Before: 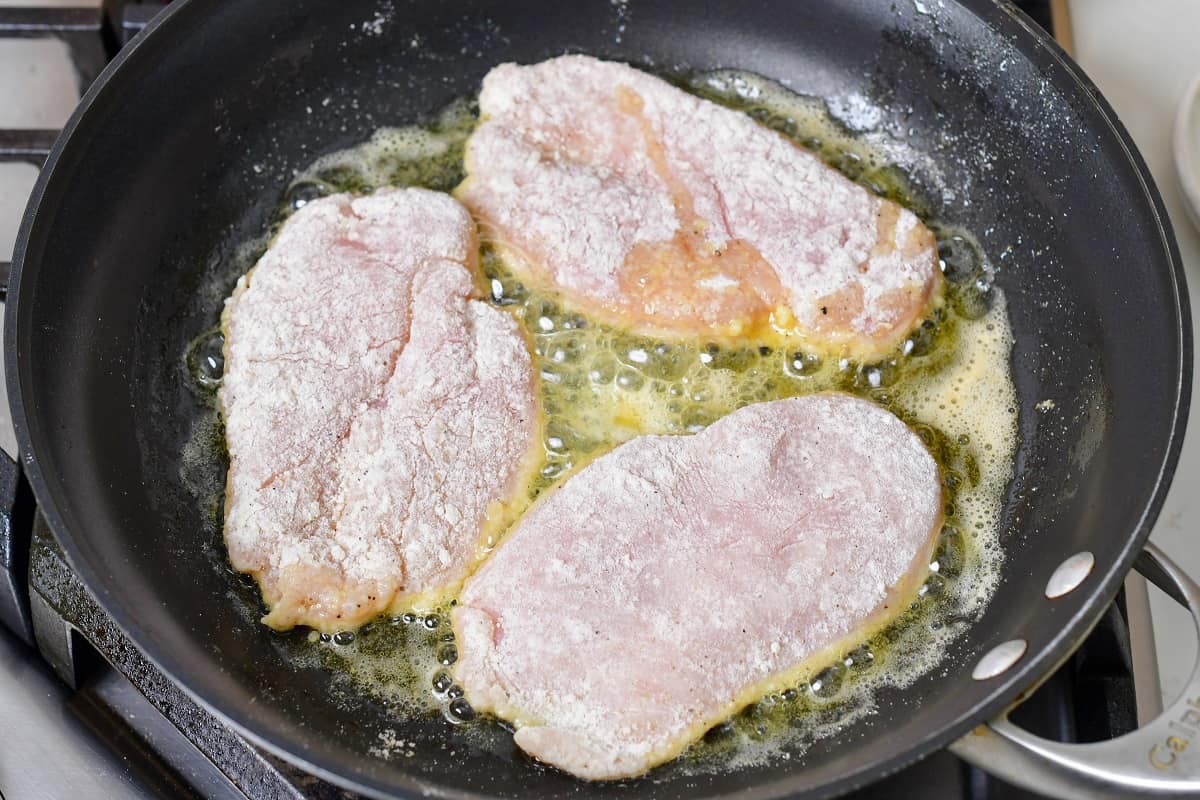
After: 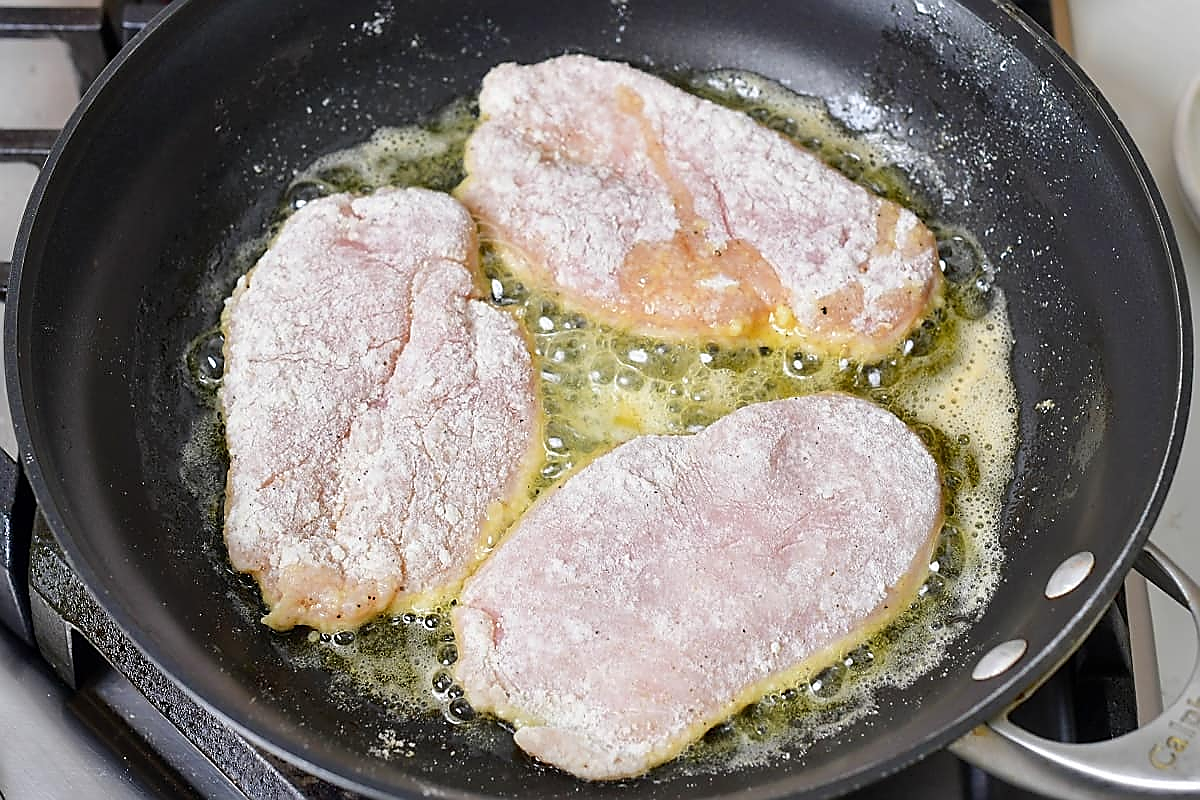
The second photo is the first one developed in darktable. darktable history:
sharpen: radius 1.38, amount 1.247, threshold 0.762
